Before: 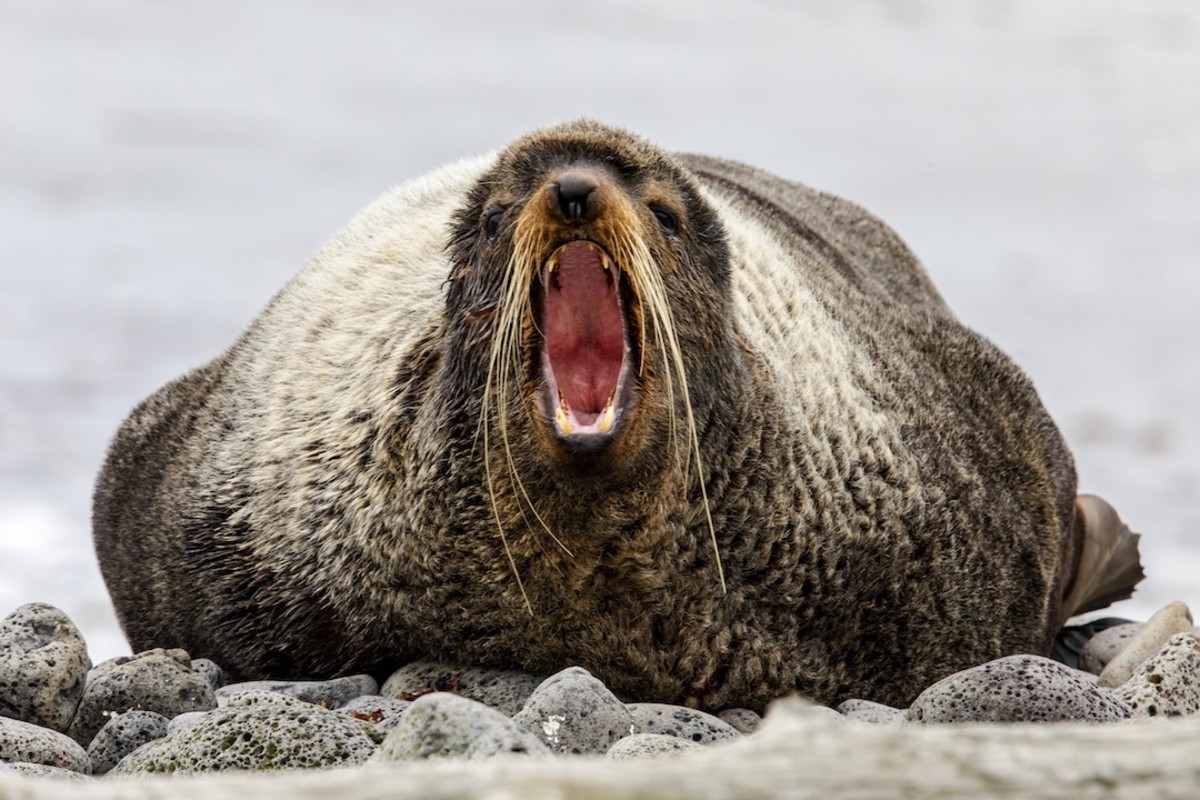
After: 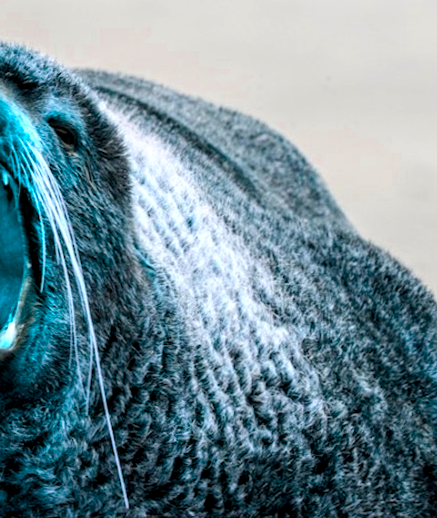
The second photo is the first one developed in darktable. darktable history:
color balance rgb: hue shift 180°, global vibrance 50%, contrast 0.32%
crop and rotate: left 49.936%, top 10.094%, right 13.136%, bottom 24.256%
local contrast: on, module defaults
rotate and perspective: rotation -0.45°, automatic cropping original format, crop left 0.008, crop right 0.992, crop top 0.012, crop bottom 0.988
color zones: curves: ch0 [(0, 0.5) (0.125, 0.4) (0.25, 0.5) (0.375, 0.4) (0.5, 0.4) (0.625, 0.6) (0.75, 0.6) (0.875, 0.5)]; ch1 [(0, 0.4) (0.125, 0.5) (0.25, 0.4) (0.375, 0.4) (0.5, 0.4) (0.625, 0.4) (0.75, 0.5) (0.875, 0.4)]; ch2 [(0, 0.6) (0.125, 0.5) (0.25, 0.5) (0.375, 0.6) (0.5, 0.6) (0.625, 0.5) (0.75, 0.5) (0.875, 0.5)]
